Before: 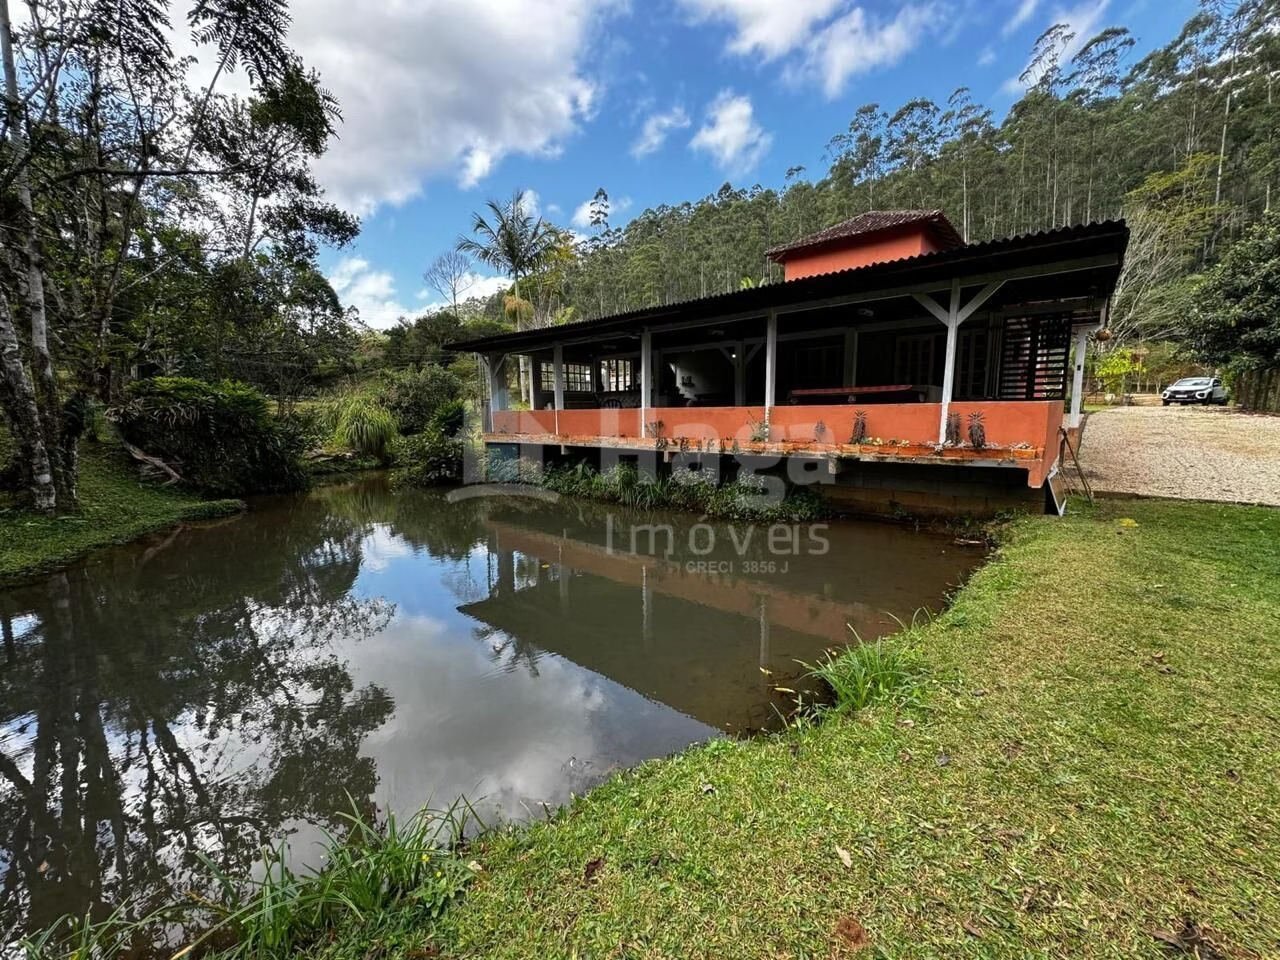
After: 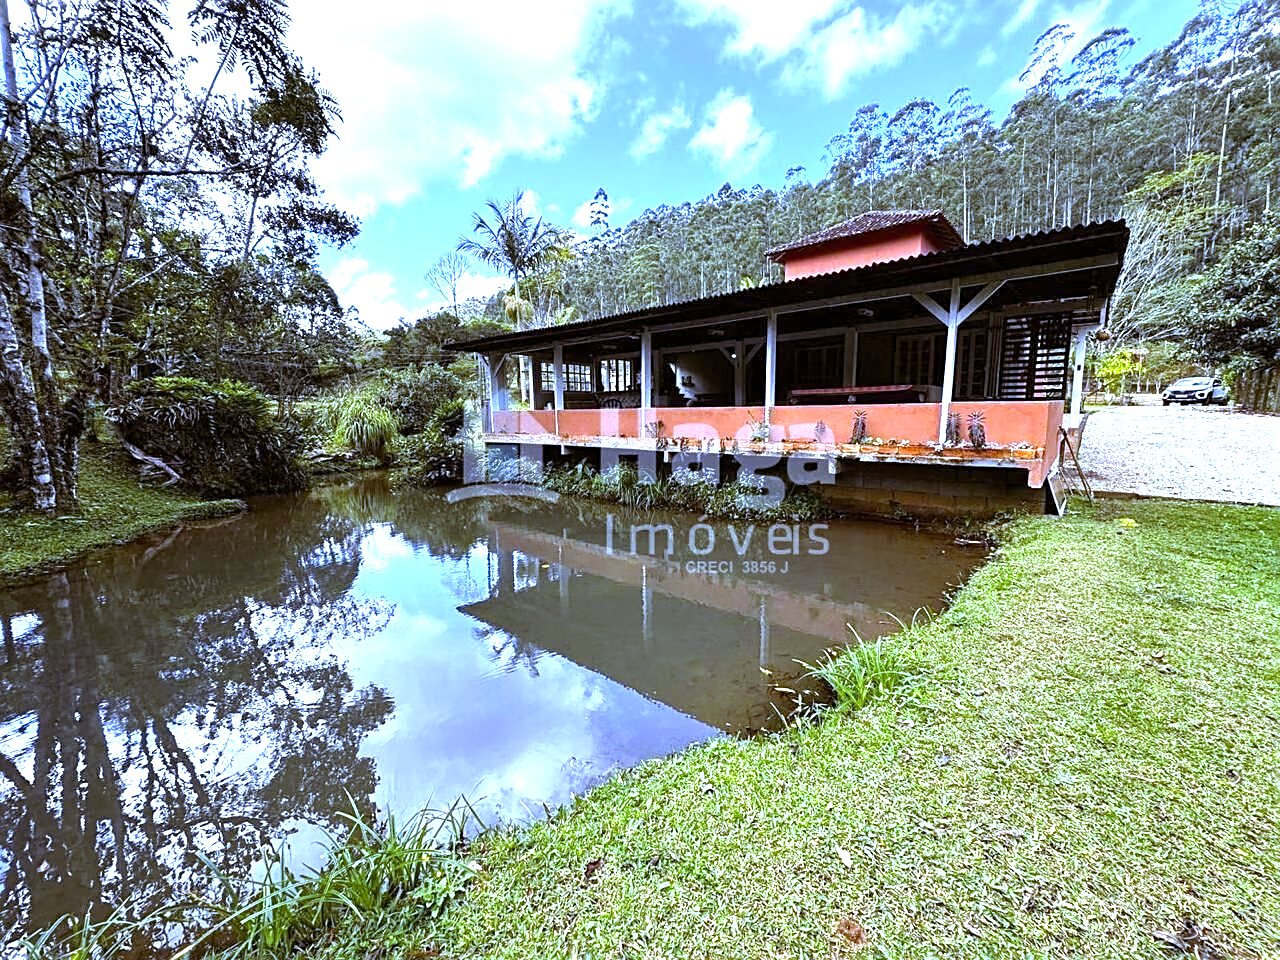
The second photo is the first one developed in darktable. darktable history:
white balance: red 0.766, blue 1.537
sharpen: on, module defaults
exposure: black level correction 0, exposure 1.45 EV, compensate exposure bias true, compensate highlight preservation false
color balance rgb: shadows lift › chroma 4.41%, shadows lift › hue 27°, power › chroma 2.5%, power › hue 70°, highlights gain › chroma 1%, highlights gain › hue 27°, saturation formula JzAzBz (2021)
